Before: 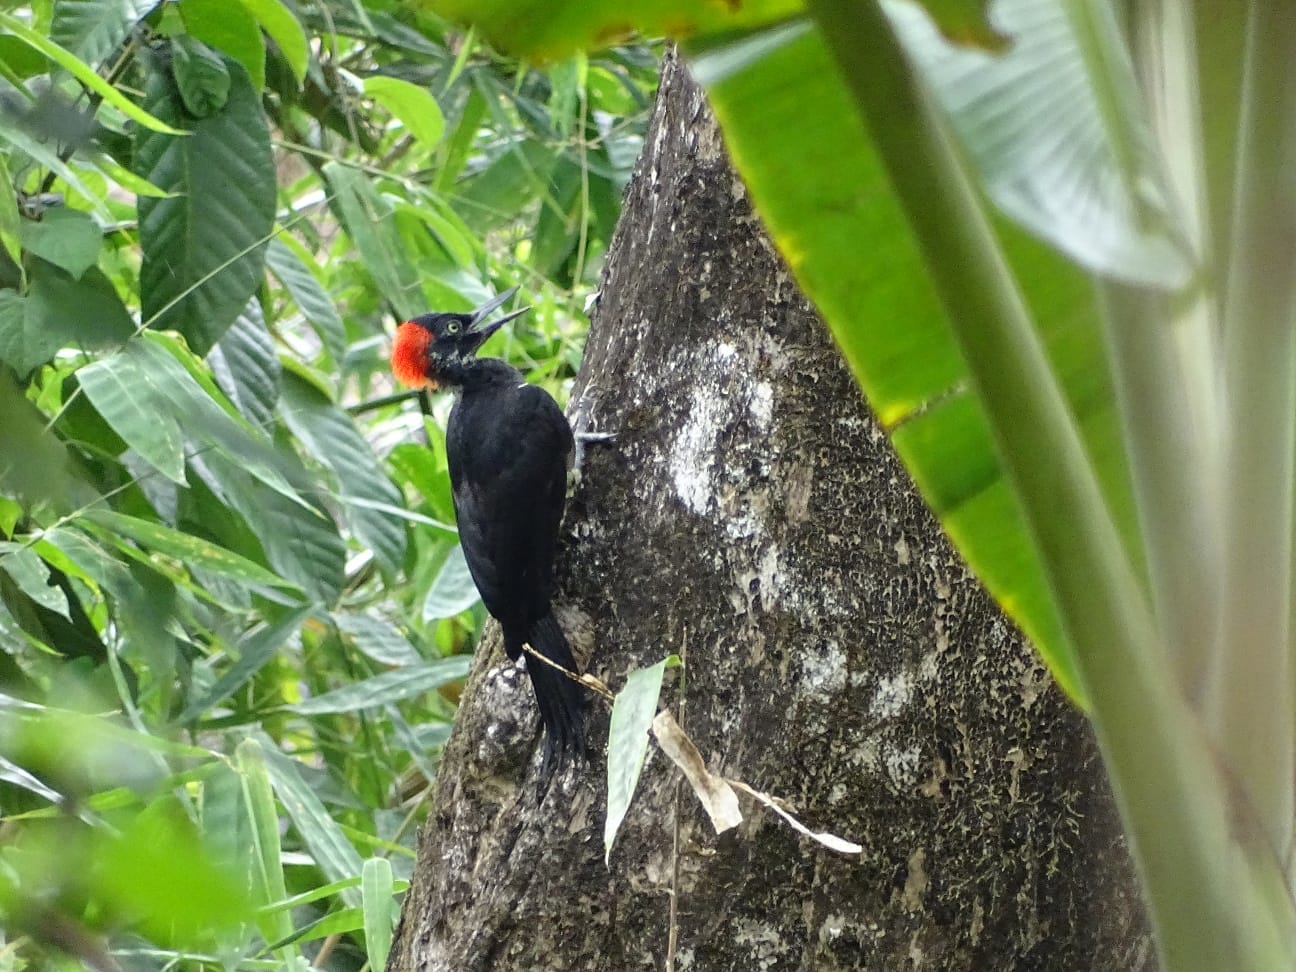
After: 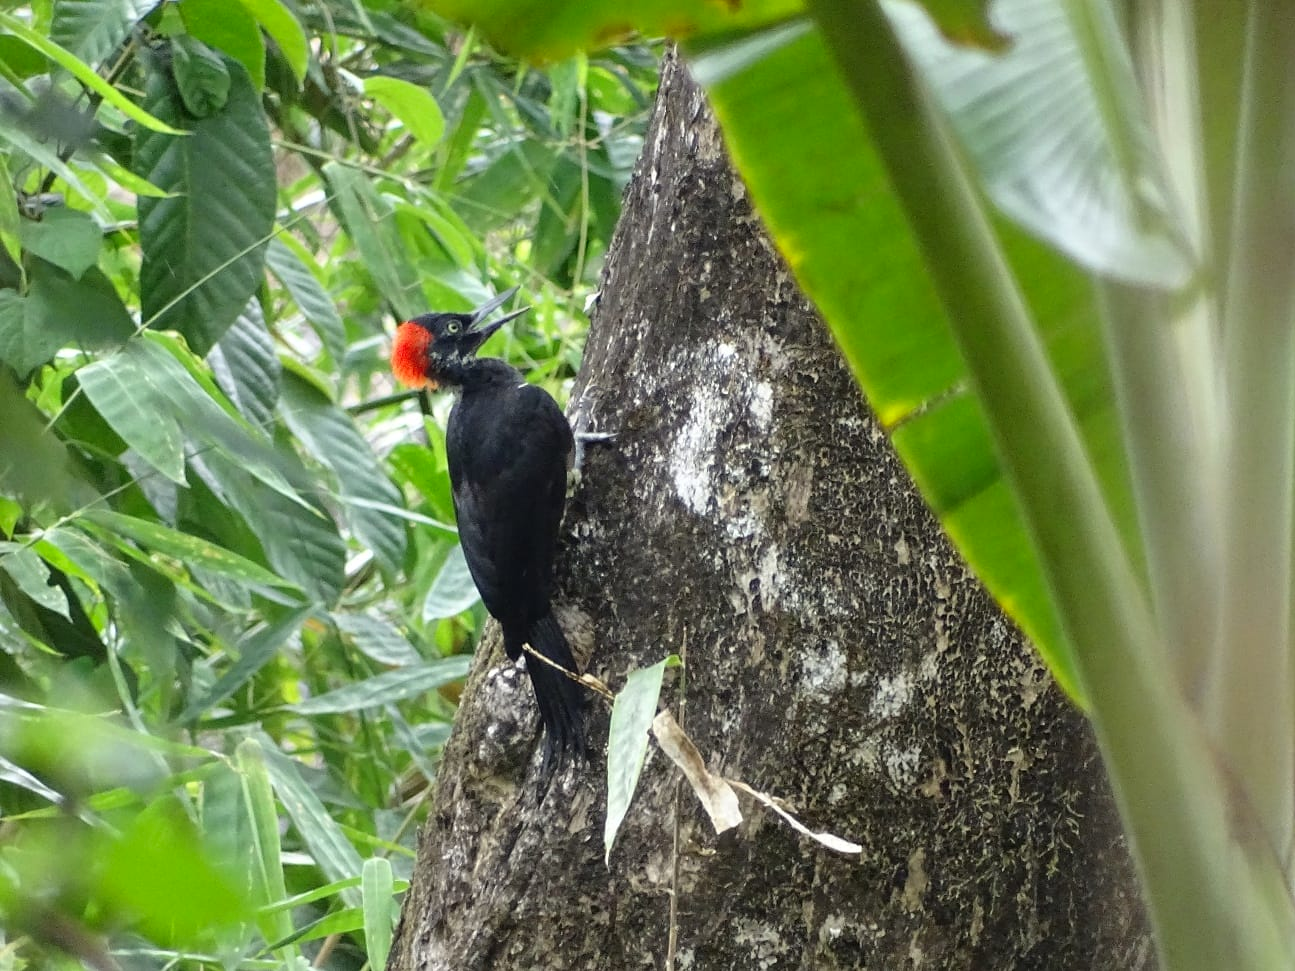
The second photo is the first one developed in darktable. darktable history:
vibrance: vibrance 15%
